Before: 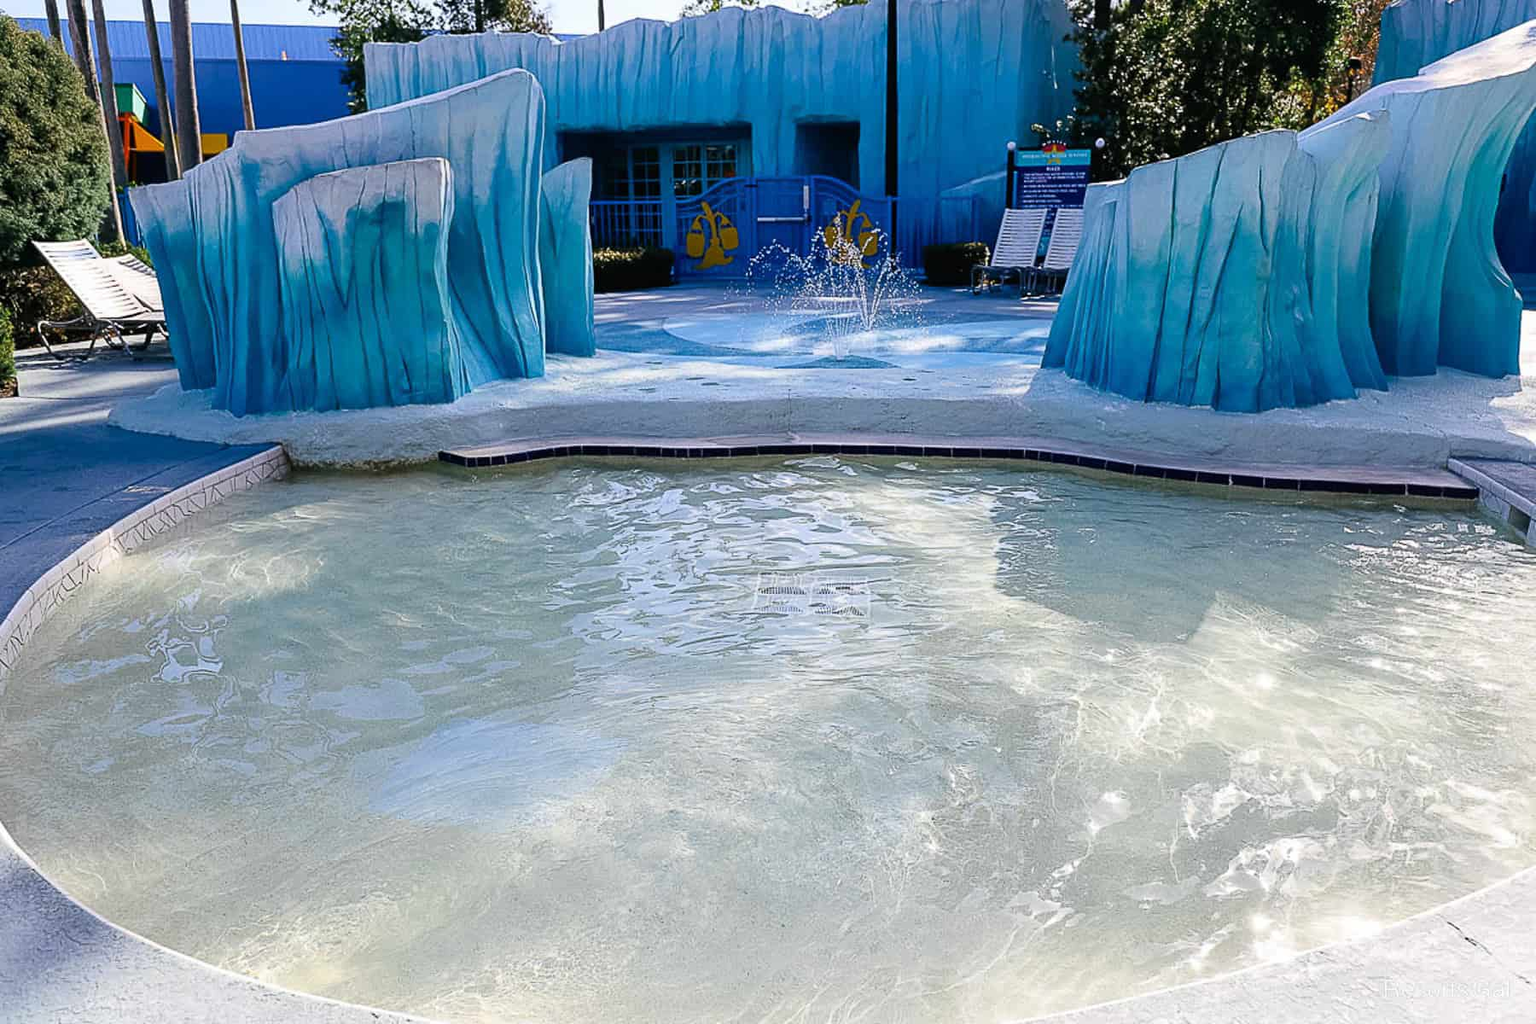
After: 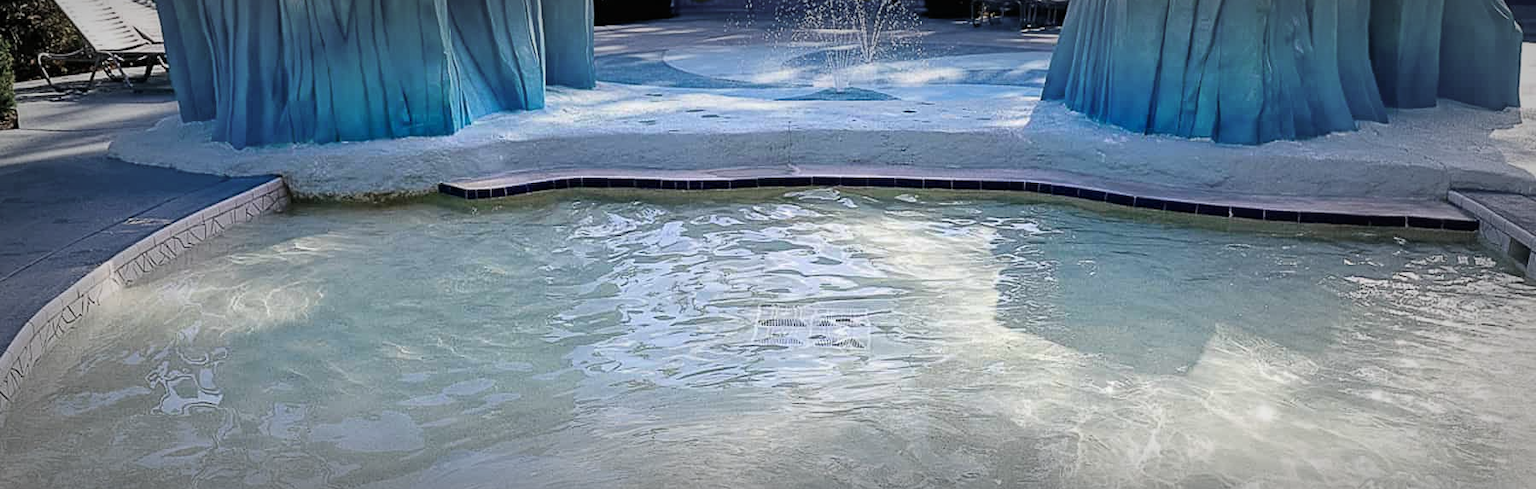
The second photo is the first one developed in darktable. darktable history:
vignetting: fall-off start 52.81%, automatic ratio true, width/height ratio 1.315, shape 0.232
crop and rotate: top 26.222%, bottom 25.869%
